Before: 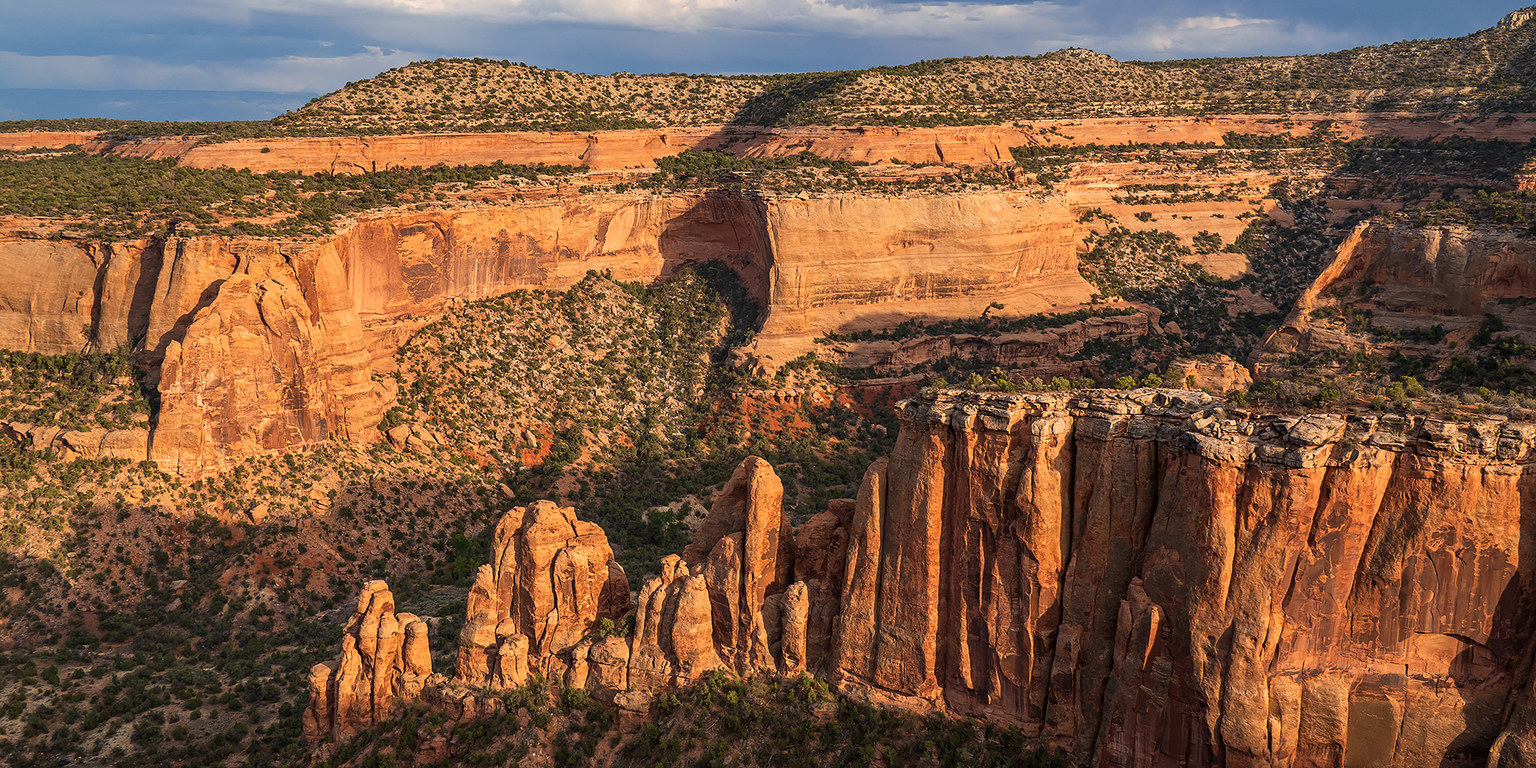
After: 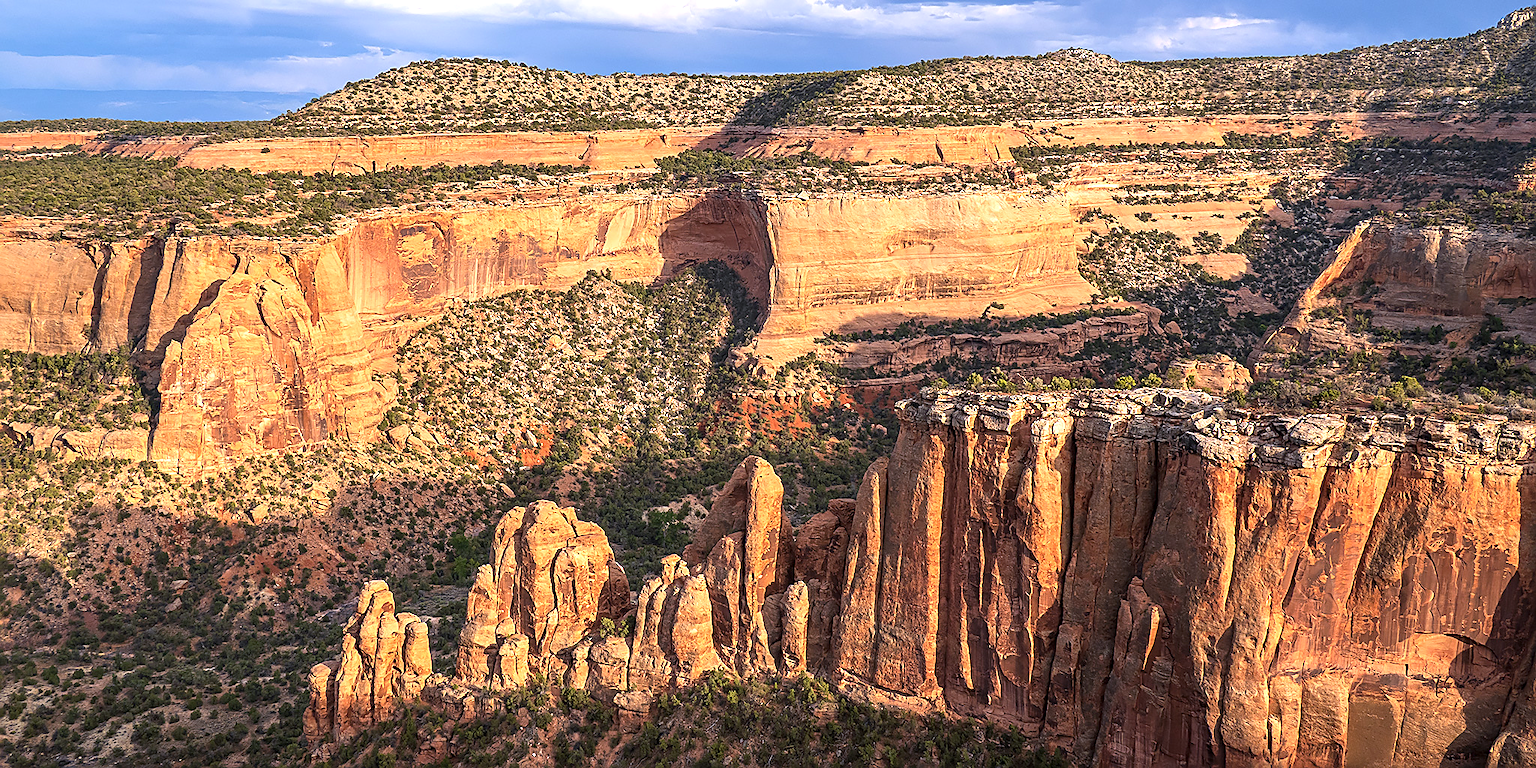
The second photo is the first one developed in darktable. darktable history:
sharpen: on, module defaults
exposure: black level correction 0, exposure 0.5 EV, compensate exposure bias true, compensate highlight preservation false
white balance: red 0.967, blue 1.119, emerald 0.756
